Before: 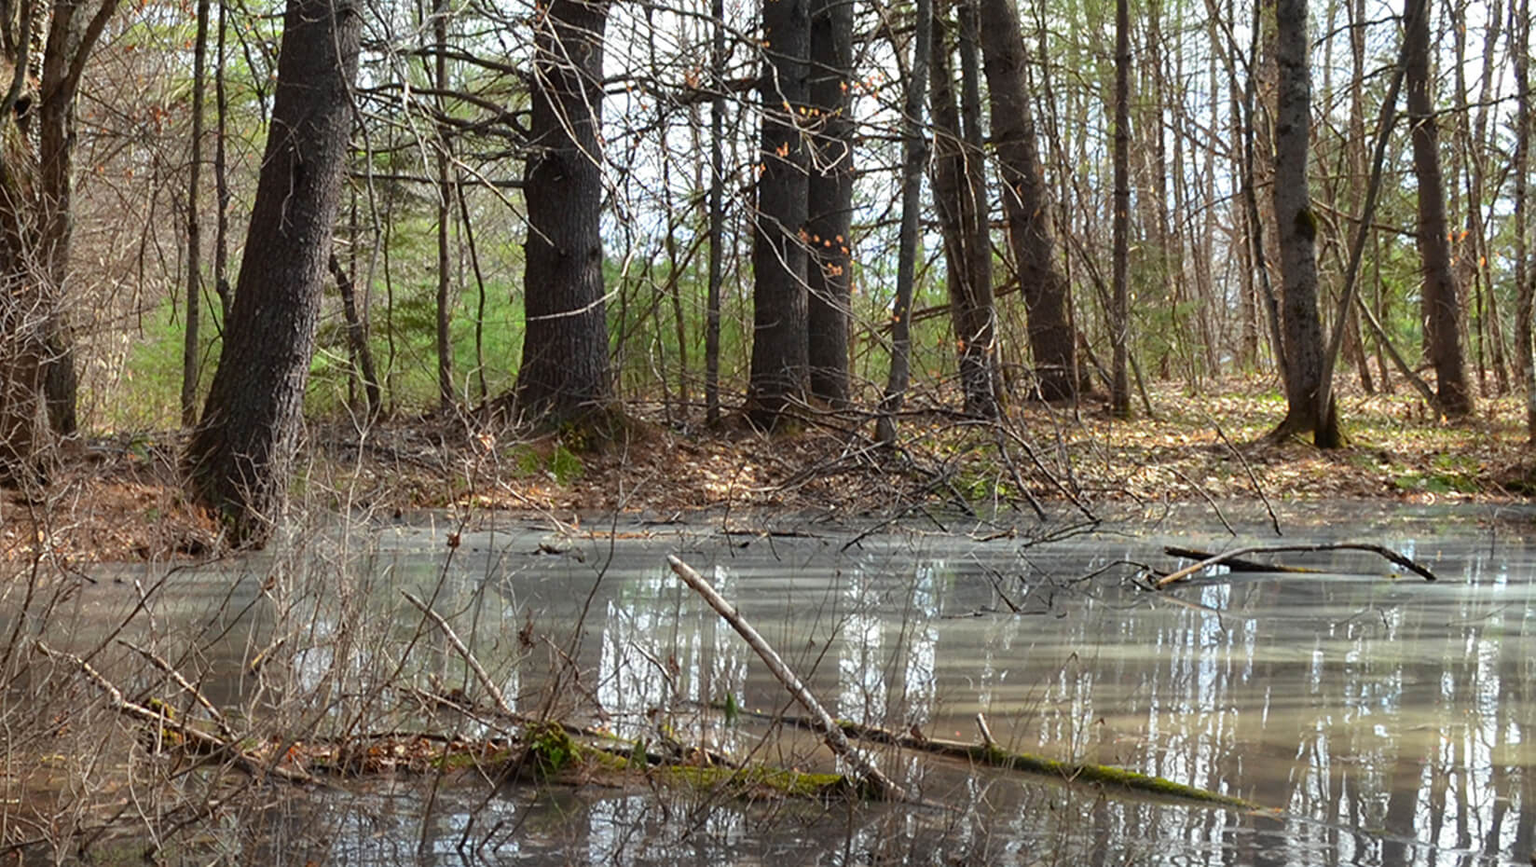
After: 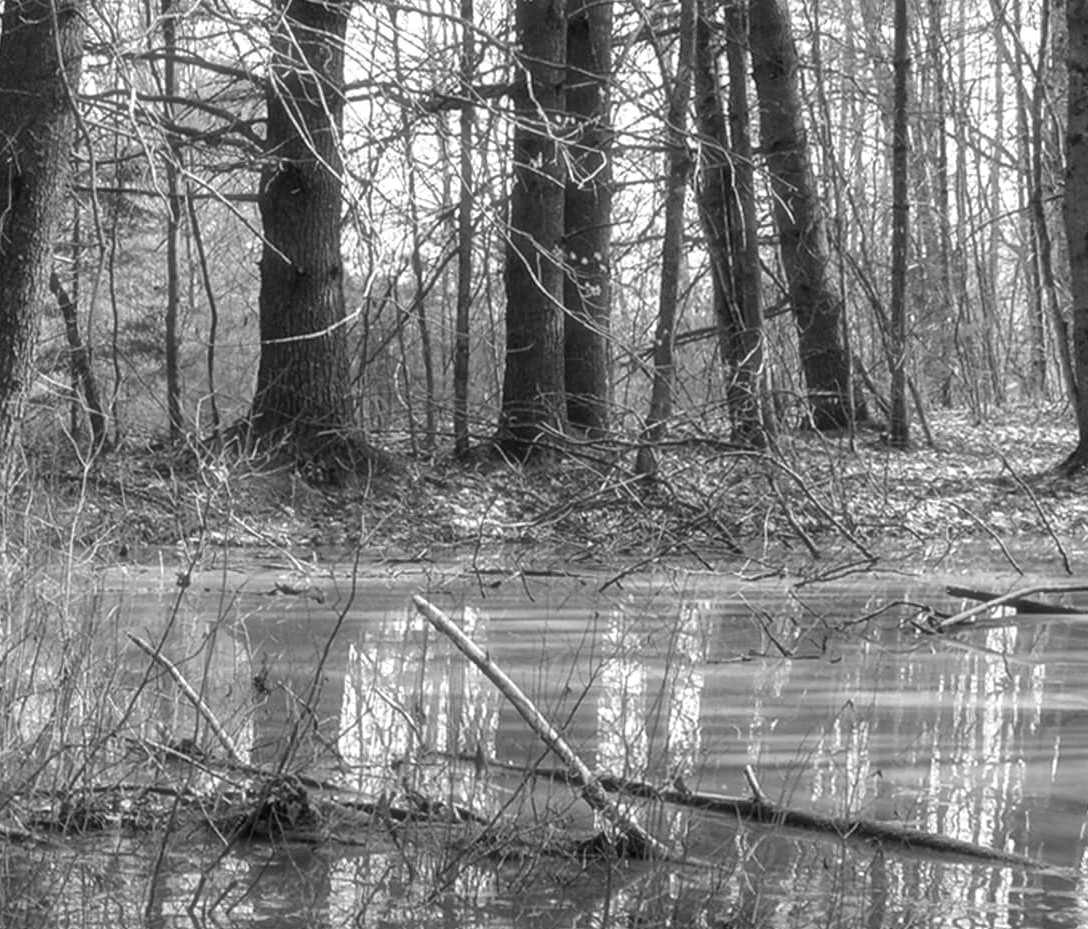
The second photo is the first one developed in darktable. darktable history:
contrast brightness saturation: brightness 0.09, saturation 0.19
color balance rgb: on, module defaults
local contrast: on, module defaults
crop and rotate: left 18.442%, right 15.508%
color zones: curves: ch1 [(0.25, 0.5) (0.747, 0.71)]
haze removal: strength -0.1, adaptive false
monochrome: a 0, b 0, size 0.5, highlights 0.57
